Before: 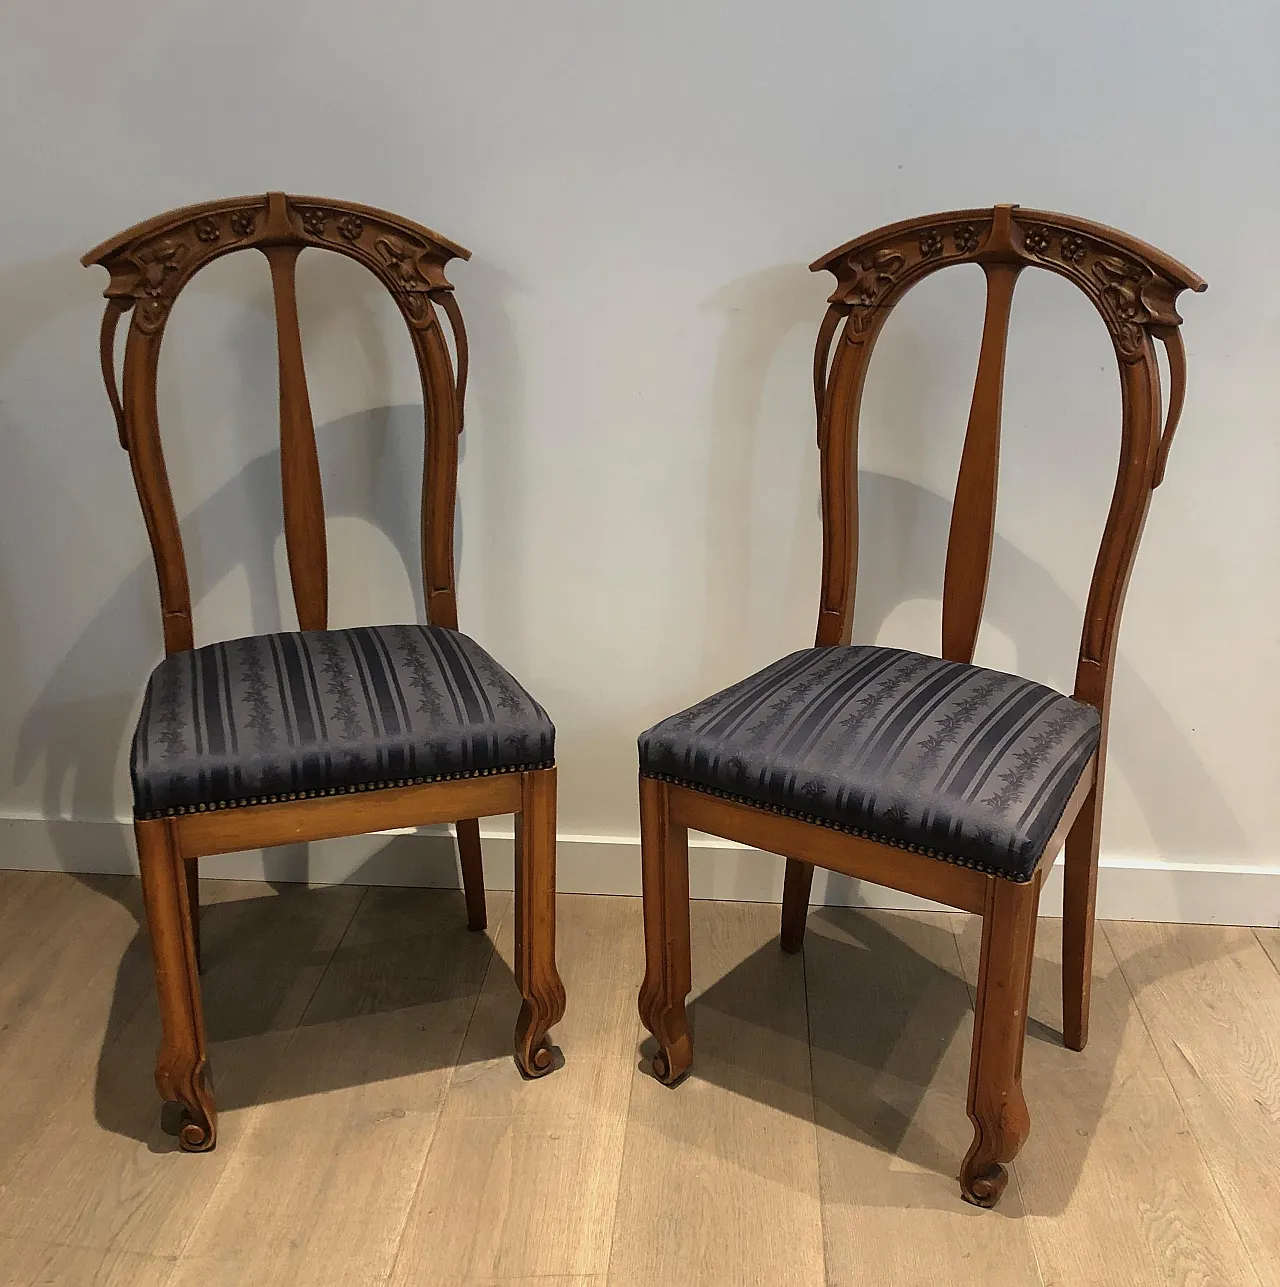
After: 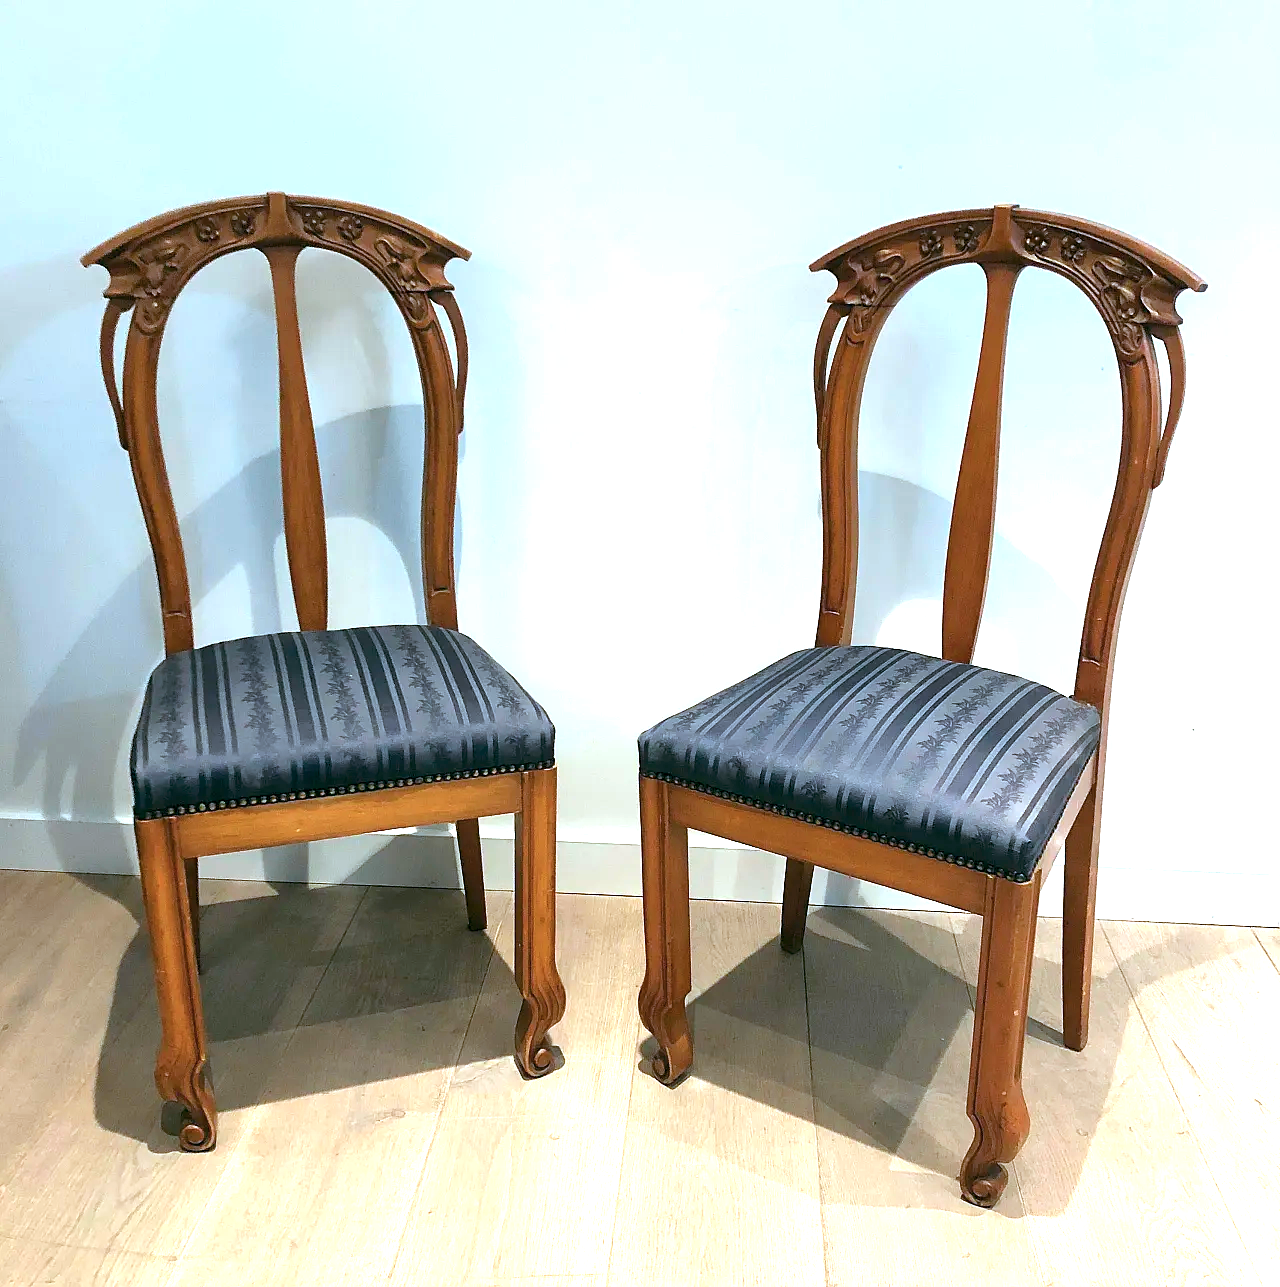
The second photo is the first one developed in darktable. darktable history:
exposure: black level correction 0, exposure 1.459 EV, compensate highlight preservation false
color correction: highlights a* -9.23, highlights b* -23.35
color balance rgb: global offset › luminance -0.333%, global offset › chroma 0.108%, global offset › hue 167.85°, perceptual saturation grading › global saturation 15.995%
